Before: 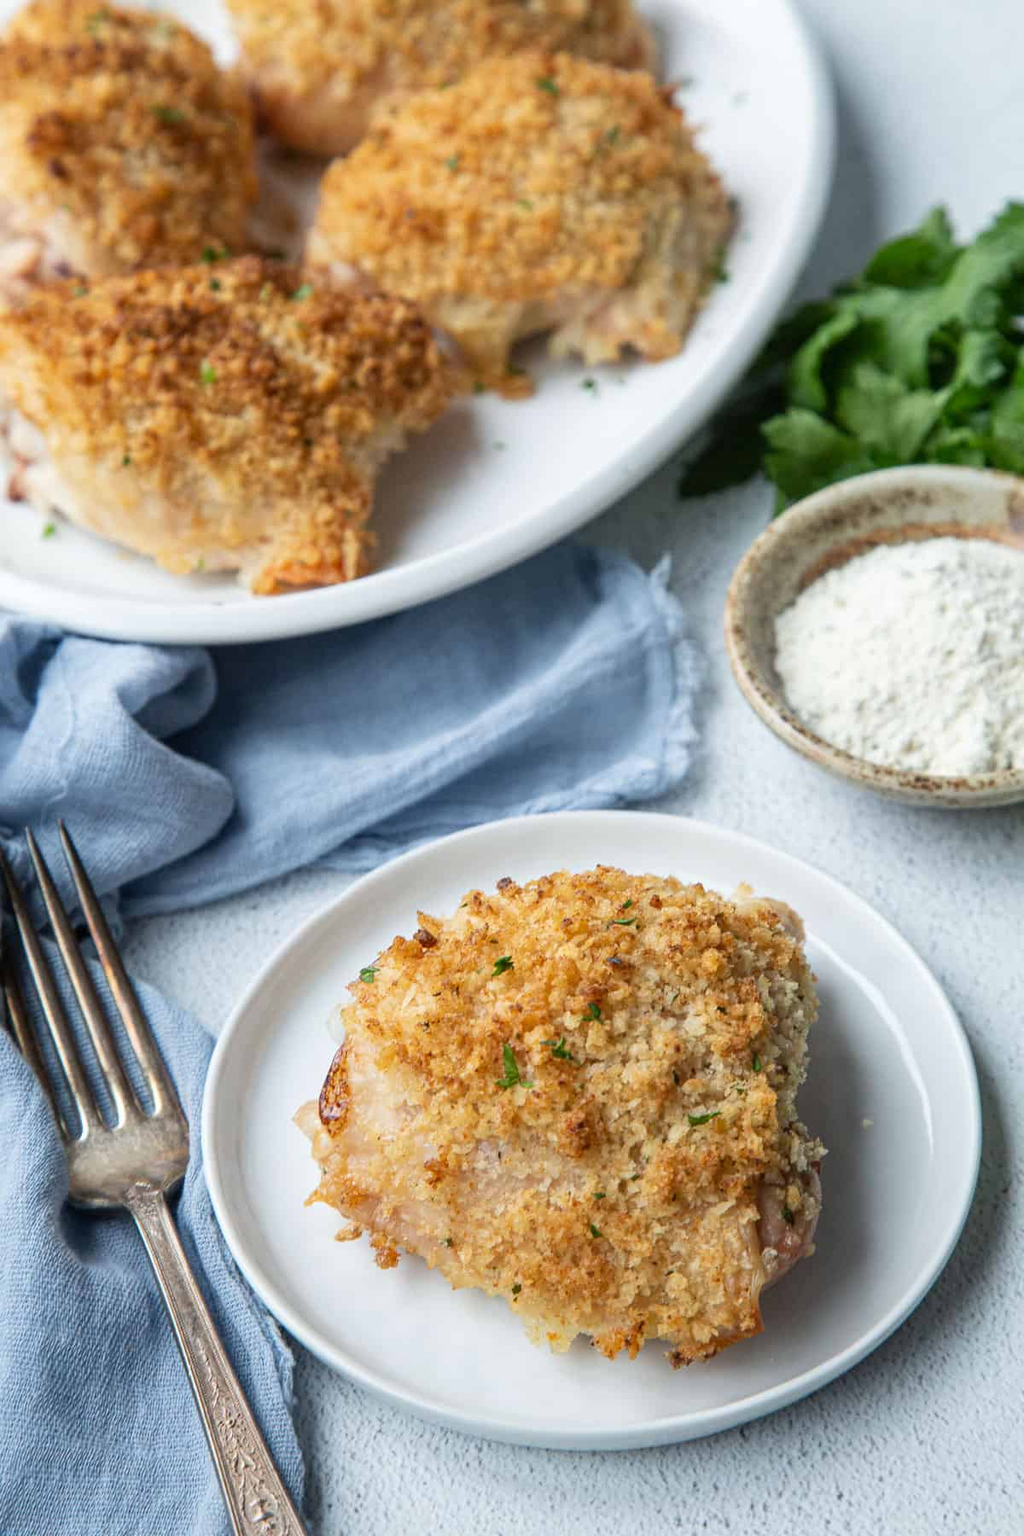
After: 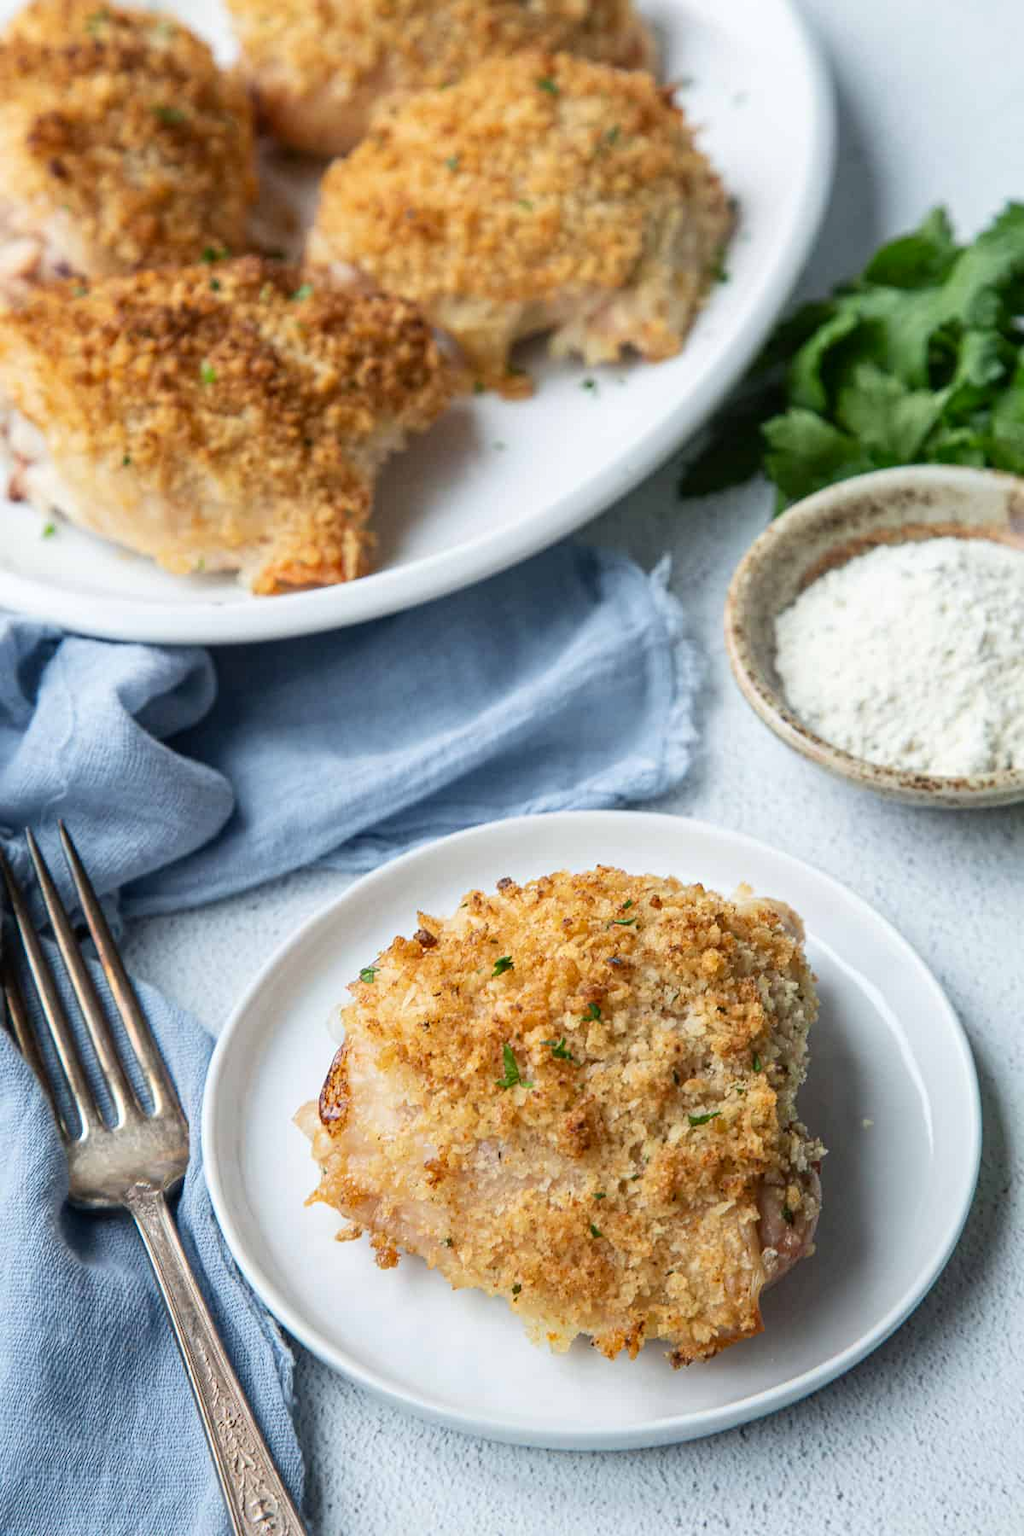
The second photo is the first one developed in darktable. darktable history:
contrast brightness saturation: contrast 0.08, saturation 0.023
